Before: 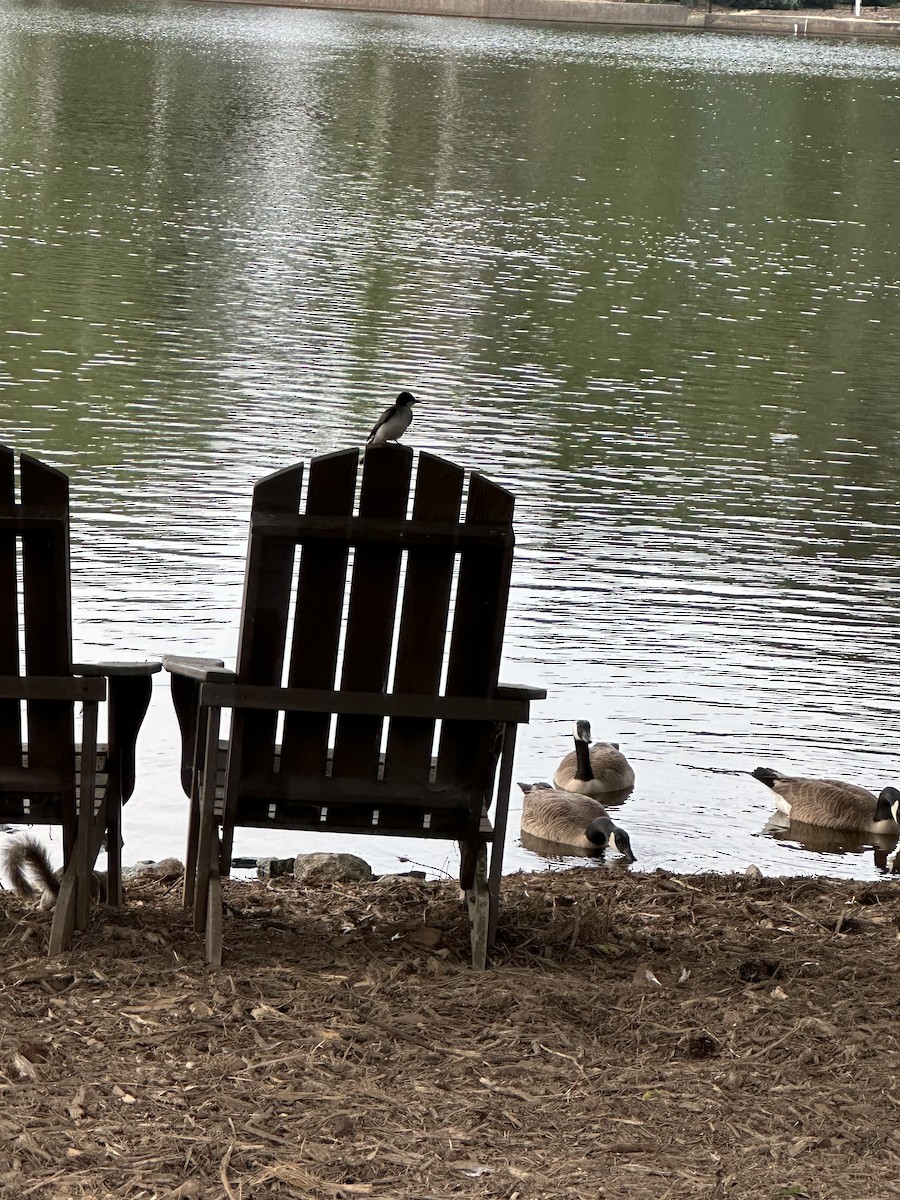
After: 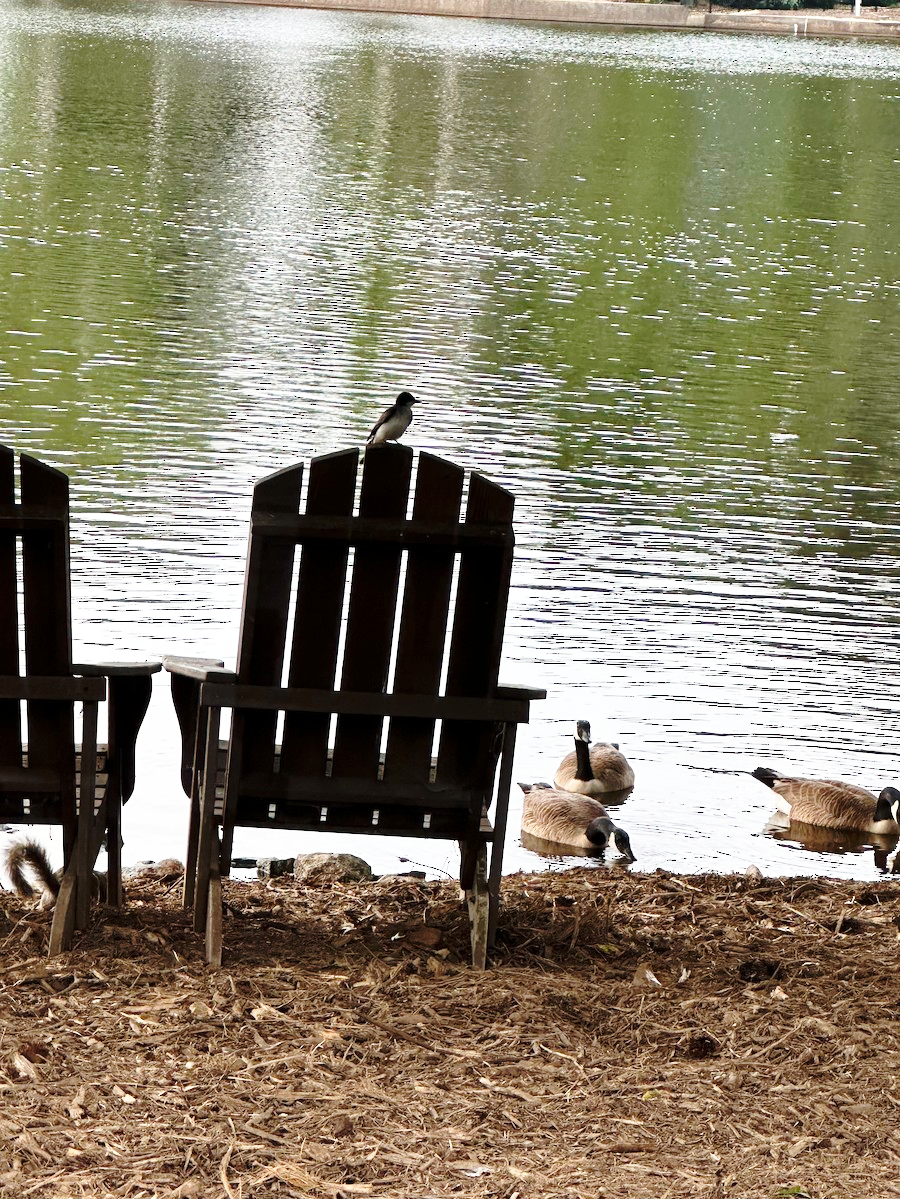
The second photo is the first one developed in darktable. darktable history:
crop: bottom 0.071%
base curve: curves: ch0 [(0, 0) (0.036, 0.037) (0.121, 0.228) (0.46, 0.76) (0.859, 0.983) (1, 1)], preserve colors none
